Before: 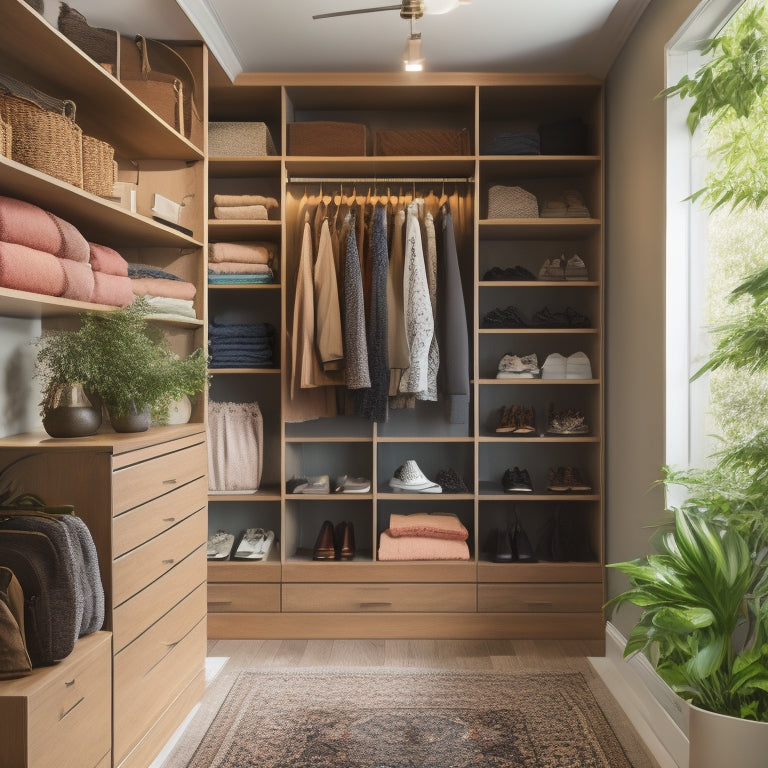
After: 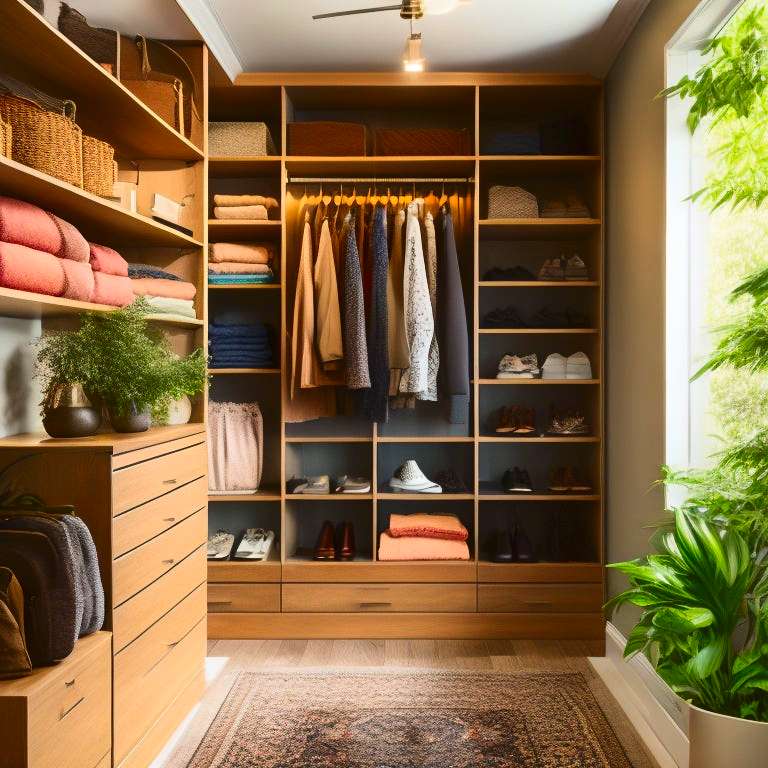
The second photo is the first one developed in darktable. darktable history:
tone equalizer: on, module defaults
contrast brightness saturation: contrast 0.265, brightness 0.012, saturation 0.89
